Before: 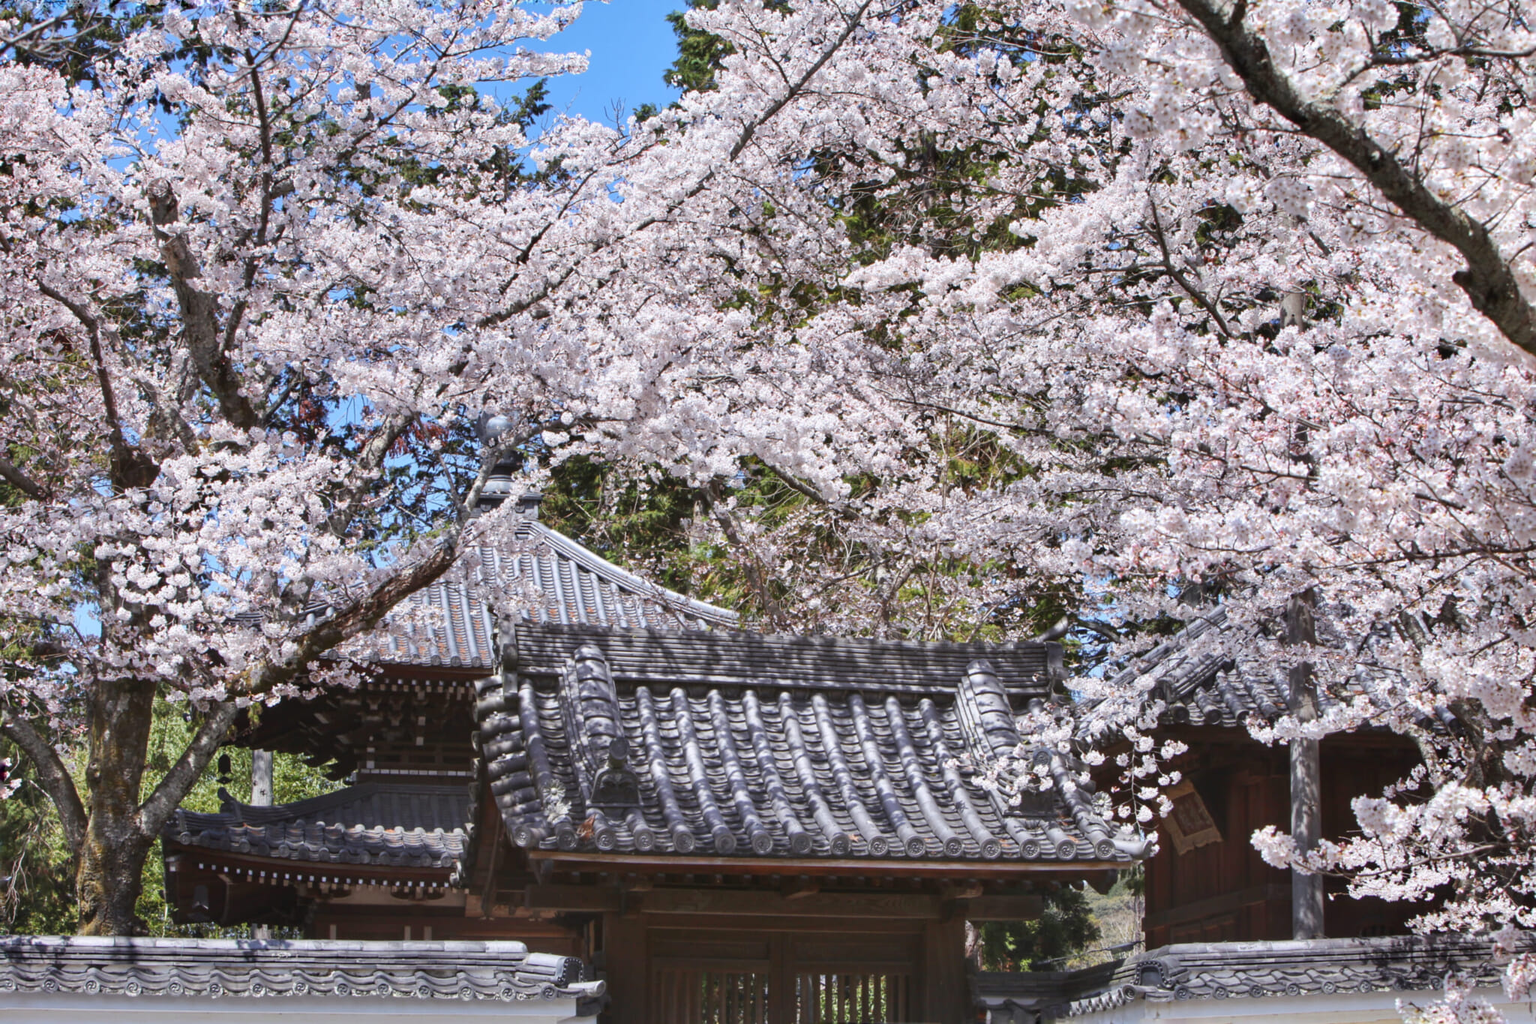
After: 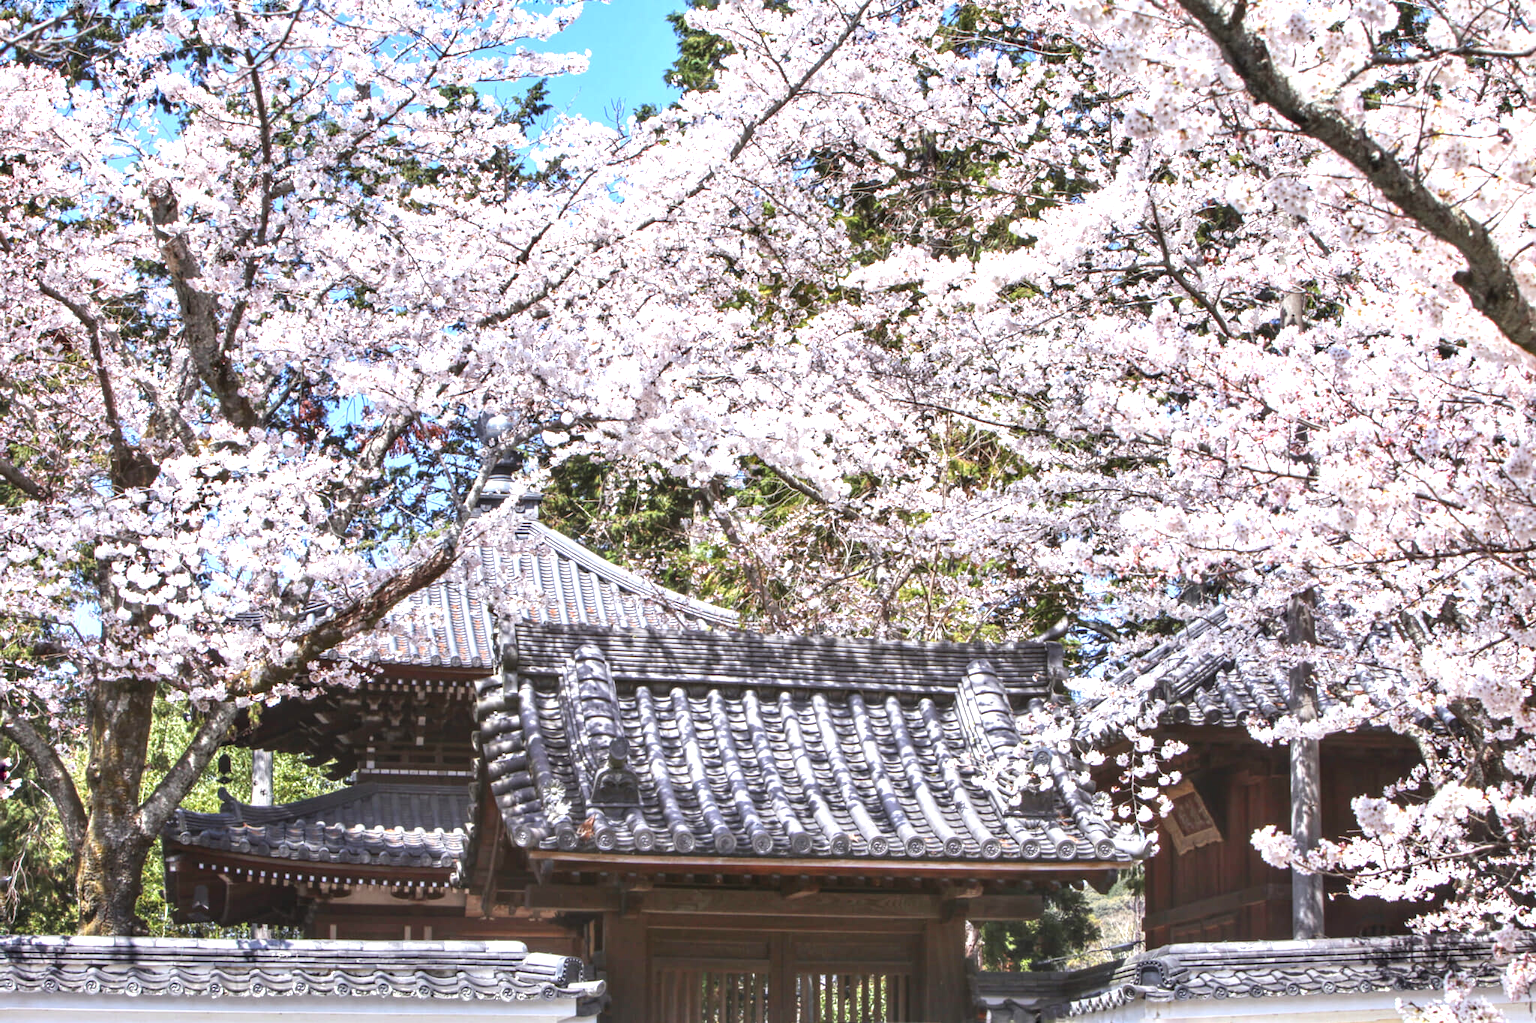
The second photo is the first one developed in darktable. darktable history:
local contrast: detail 130%
exposure: black level correction -0.001, exposure 0.9 EV, compensate exposure bias true, compensate highlight preservation false
